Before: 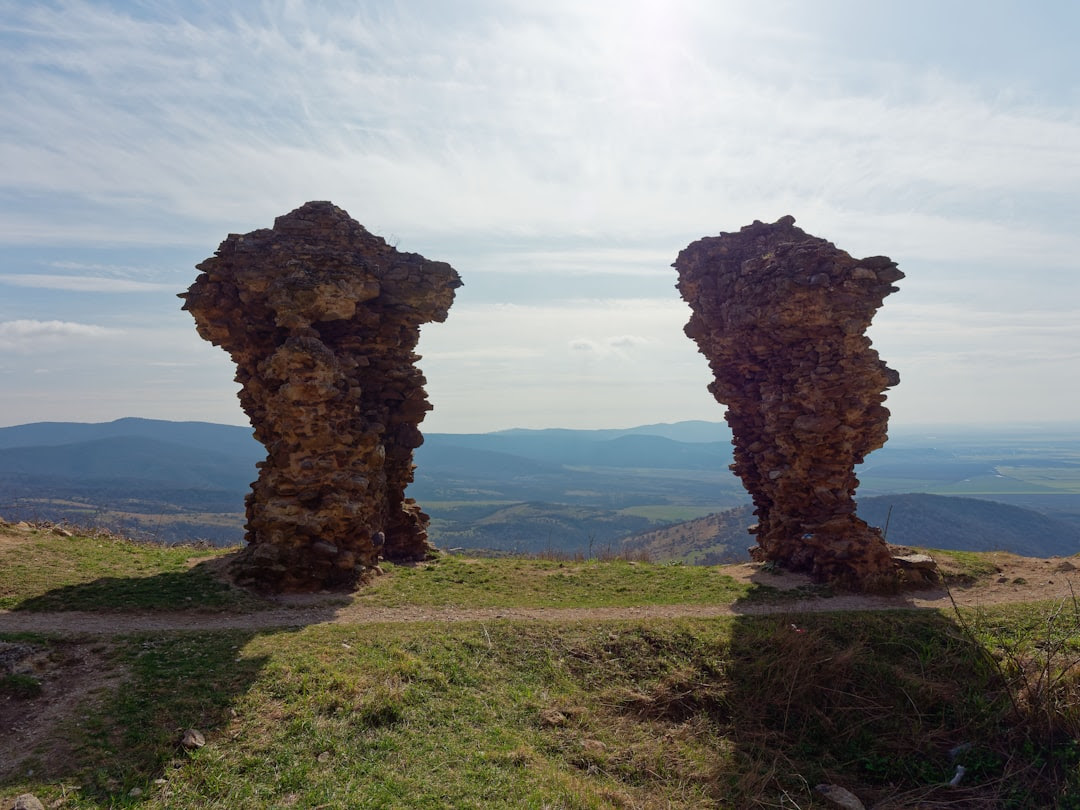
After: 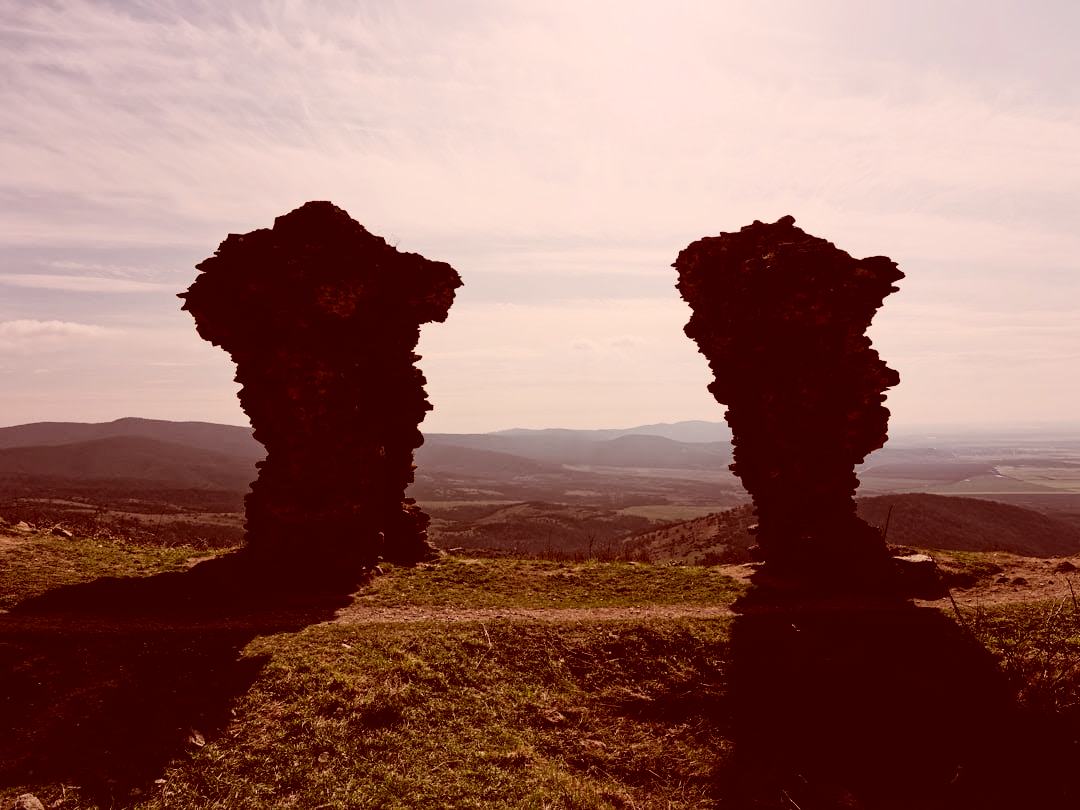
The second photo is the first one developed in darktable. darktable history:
filmic rgb: black relative exposure -4.37 EV, white relative exposure 4.56 EV, hardness 2.39, contrast 1.059, color science v6 (2022), iterations of high-quality reconstruction 0
color correction: highlights a* 9.53, highlights b* 8.93, shadows a* 39.98, shadows b* 39.27, saturation 0.804
tone curve: curves: ch0 [(0, 0) (0.003, 0.003) (0.011, 0.005) (0.025, 0.005) (0.044, 0.008) (0.069, 0.015) (0.1, 0.023) (0.136, 0.032) (0.177, 0.046) (0.224, 0.072) (0.277, 0.124) (0.335, 0.174) (0.399, 0.253) (0.468, 0.365) (0.543, 0.519) (0.623, 0.675) (0.709, 0.805) (0.801, 0.908) (0.898, 0.97) (1, 1)], color space Lab, linked channels, preserve colors none
